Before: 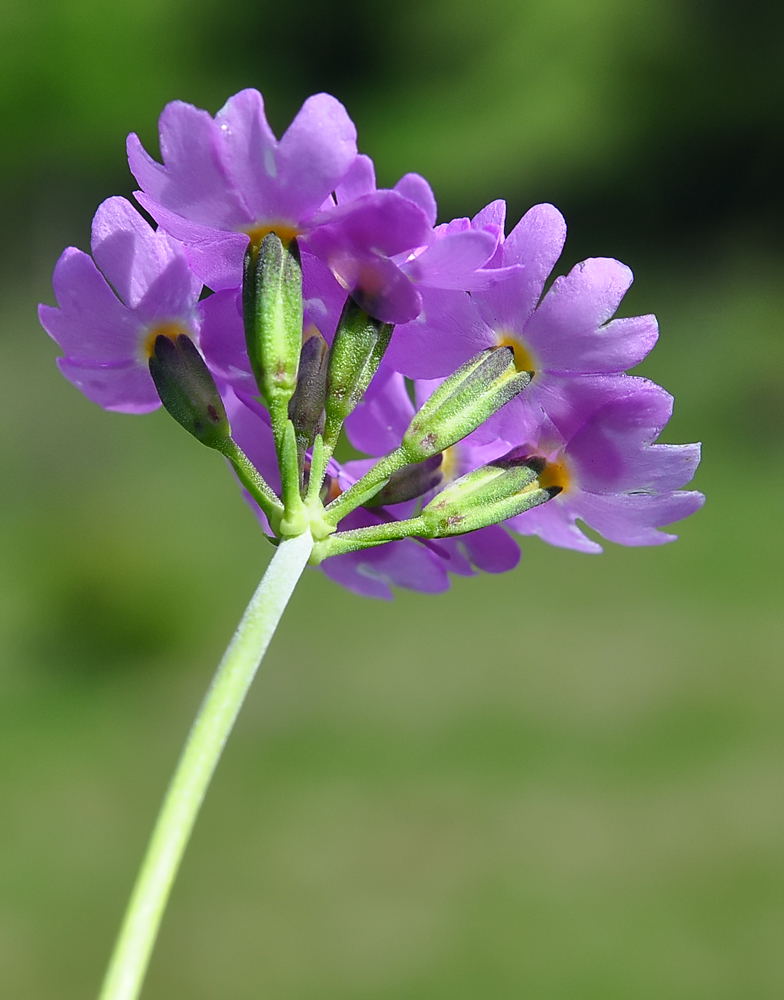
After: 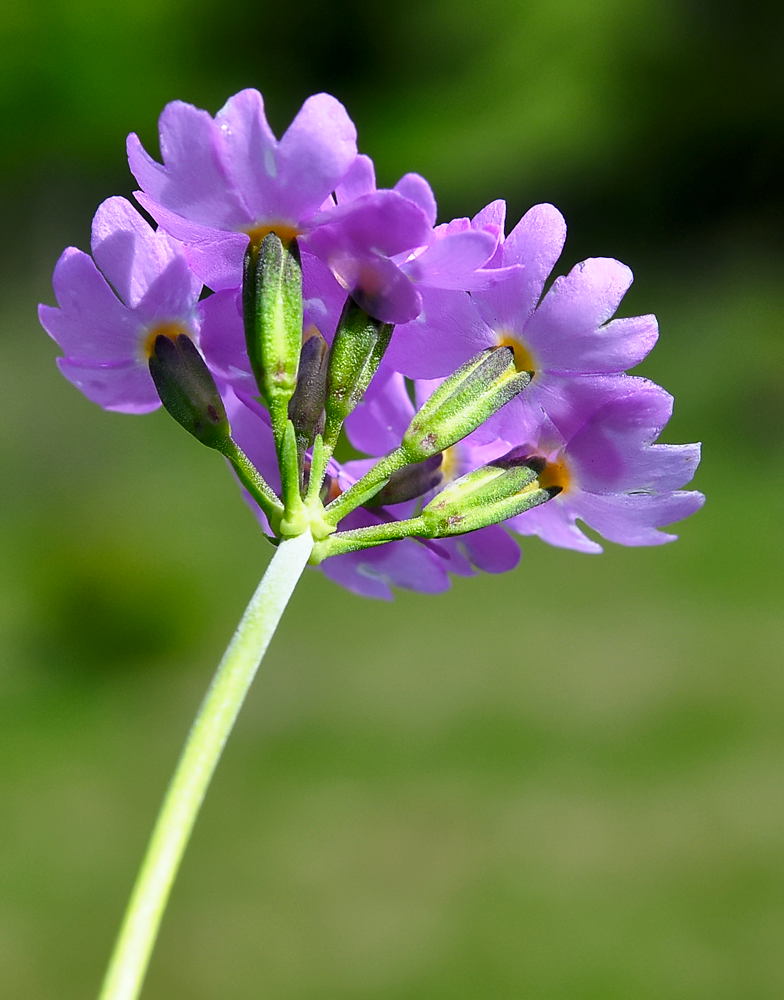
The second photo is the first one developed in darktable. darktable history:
tone curve: curves: ch0 [(0, 0) (0.003, 0.003) (0.011, 0.012) (0.025, 0.026) (0.044, 0.047) (0.069, 0.073) (0.1, 0.105) (0.136, 0.143) (0.177, 0.187) (0.224, 0.237) (0.277, 0.293) (0.335, 0.354) (0.399, 0.422) (0.468, 0.495) (0.543, 0.574) (0.623, 0.659) (0.709, 0.749) (0.801, 0.846) (0.898, 0.932) (1, 1)], preserve colors none
color look up table: target L [67.19, 47.06, 33.19, 100, 65.9, 63.76, 56.32, 47.38, 38.02, 29.3, 52.26, 52.02, 32.73, 24.36, 20.85, 85.76, 77.54, 66.1, 65.71, 45.62, 44.88, 42.83, 26.33, 10.88, 0 ×25], target a [-22.99, -38.11, -14.82, -0.001, 14.1, 18.05, 32.95, 47.07, 49.83, 13.28, 6.475, 44.4, 10.95, 22.66, 20.5, -1.222, -1.697, -26.29, -2.181, -16.21, -1.8, -4.304, -1.938, -0.861, 0 ×25], target b [55.63, 31.71, 21.21, 0.011, 64.6, 9.729, 51.26, 11.82, 24.86, 11.78, -30.03, -19.39, -52.16, -24.64, -56.42, -2.75, -4.055, -6.183, -4.729, -31.56, -4.119, -29.8, -4.08, -1.867, 0 ×25], num patches 24
